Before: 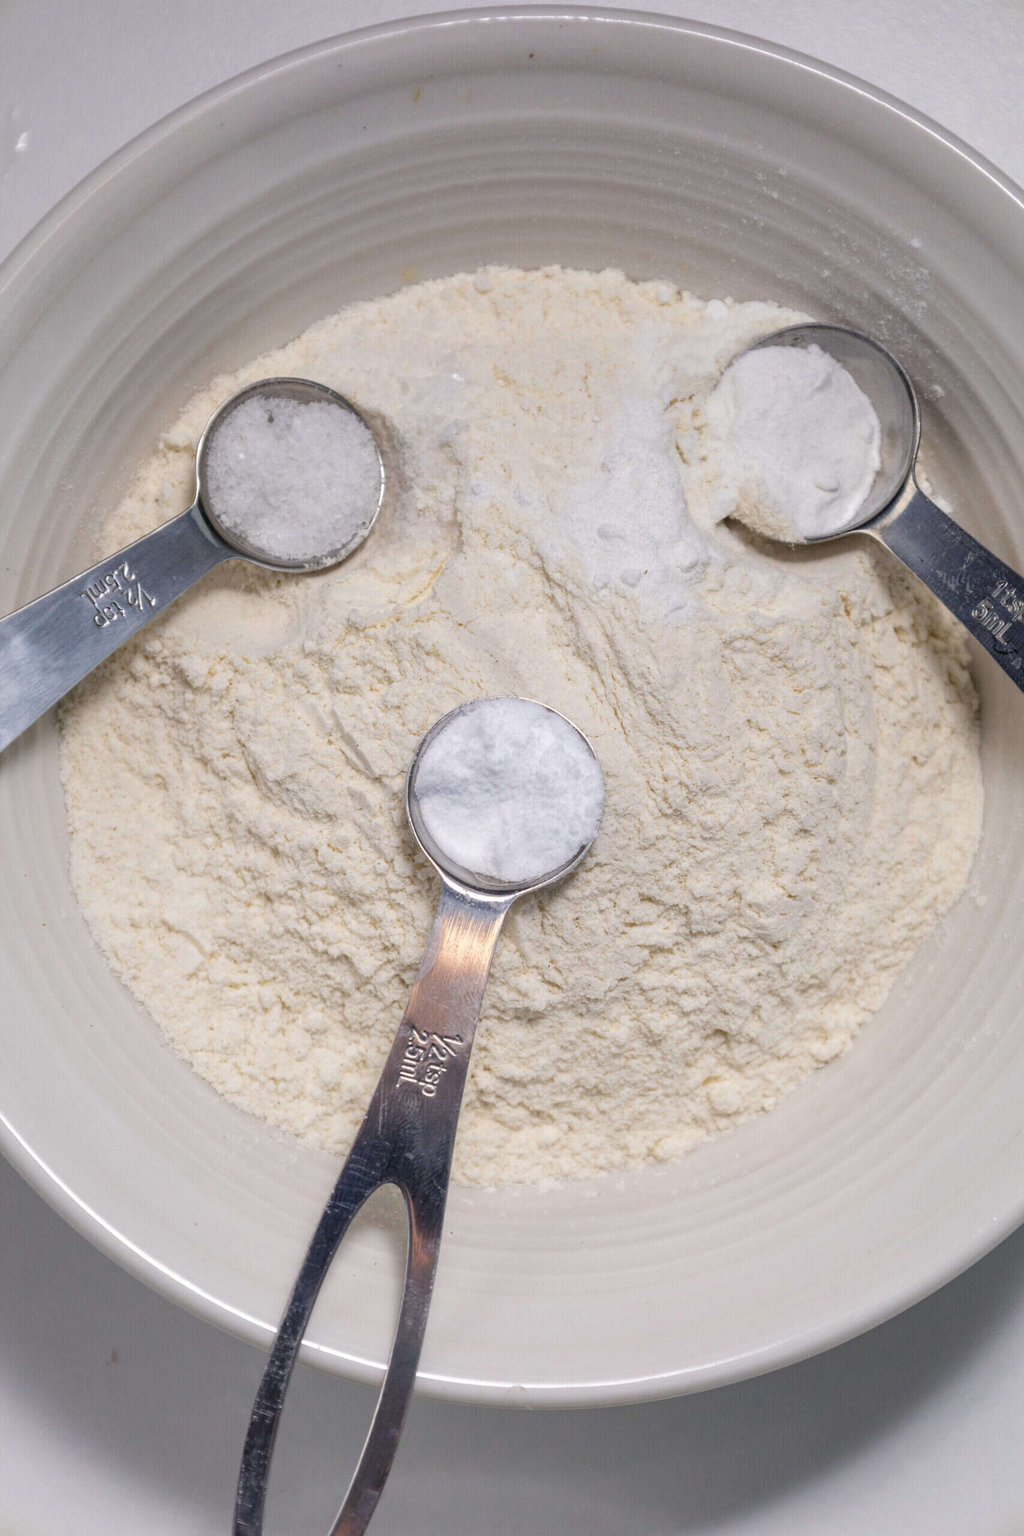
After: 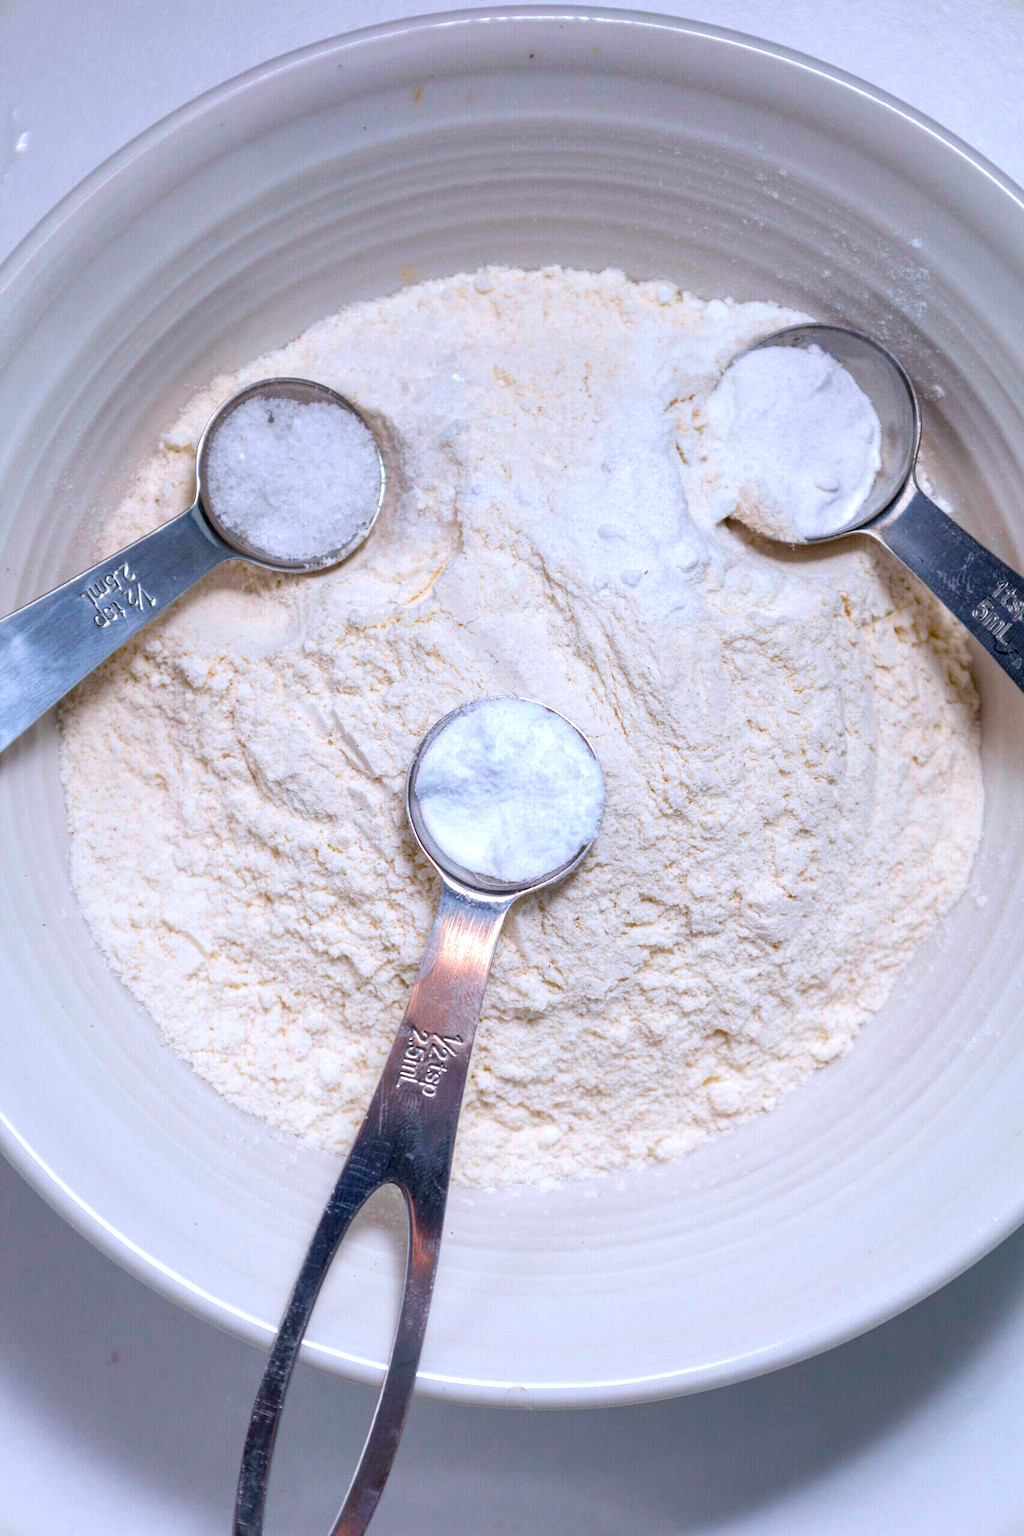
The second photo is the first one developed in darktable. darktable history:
color balance rgb: global offset › luminance -0.505%, perceptual saturation grading › global saturation 27.608%, perceptual saturation grading › highlights -24.859%, perceptual saturation grading › shadows 26.056%, perceptual brilliance grading › global brilliance 2.117%, perceptual brilliance grading › highlights 8.284%, perceptual brilliance grading › shadows -4.149%, global vibrance 18.297%
color correction: highlights a* -1.9, highlights b* -18.25
